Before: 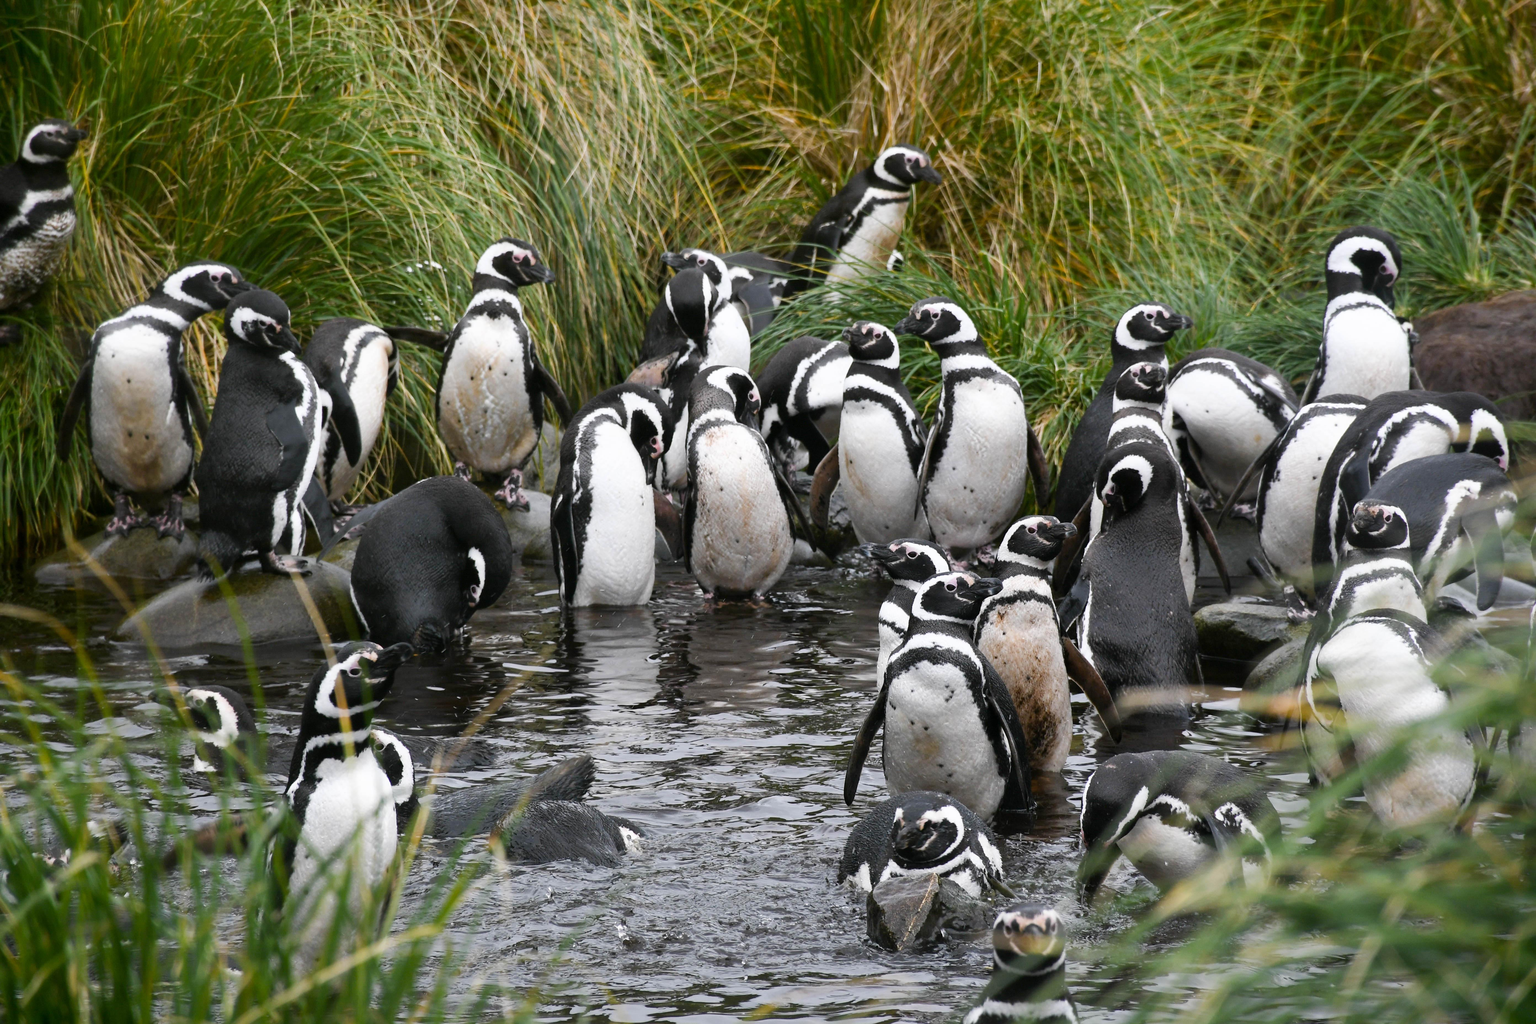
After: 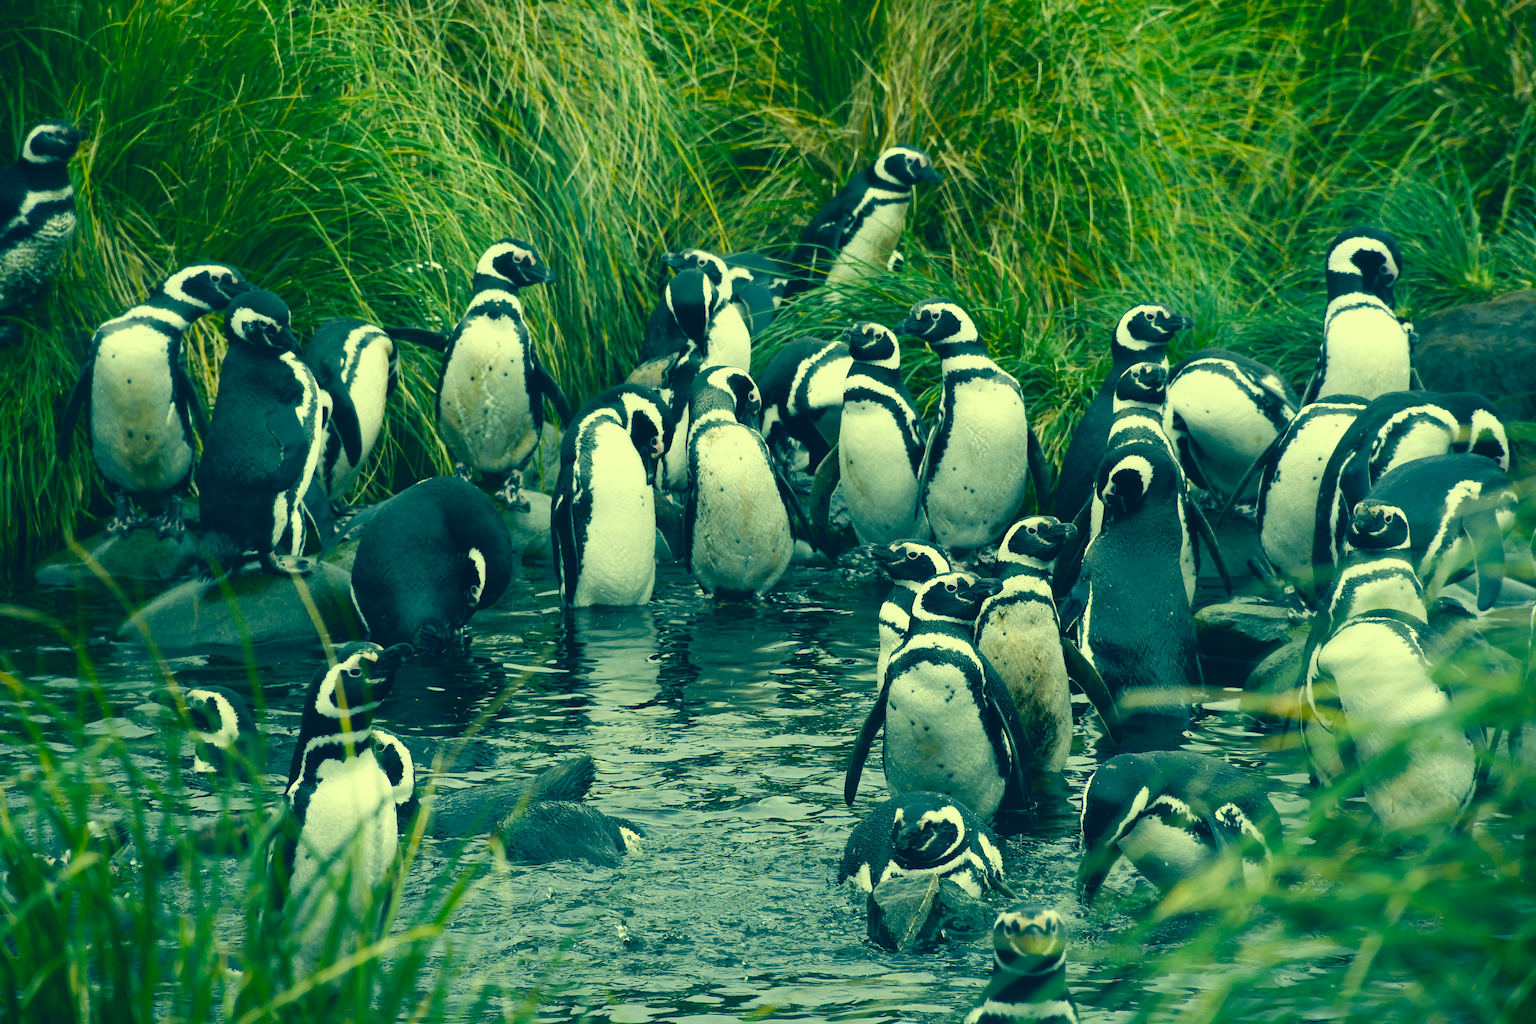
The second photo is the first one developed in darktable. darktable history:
color correction: highlights a* -15.6, highlights b* 39.78, shadows a* -39.3, shadows b* -25.4
